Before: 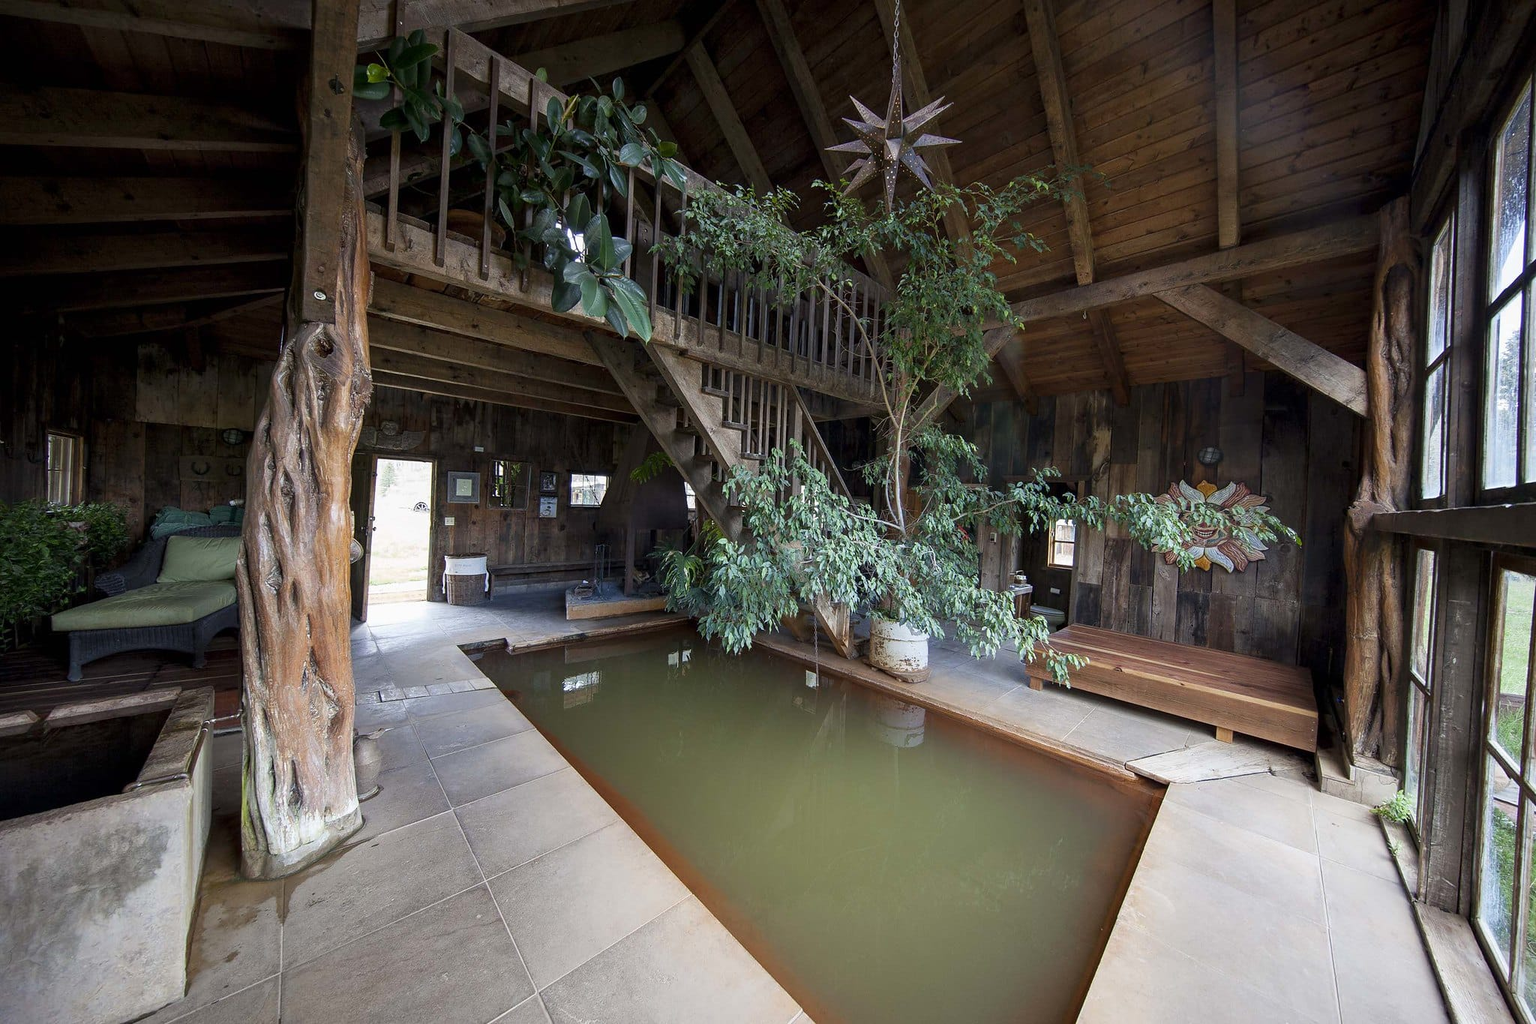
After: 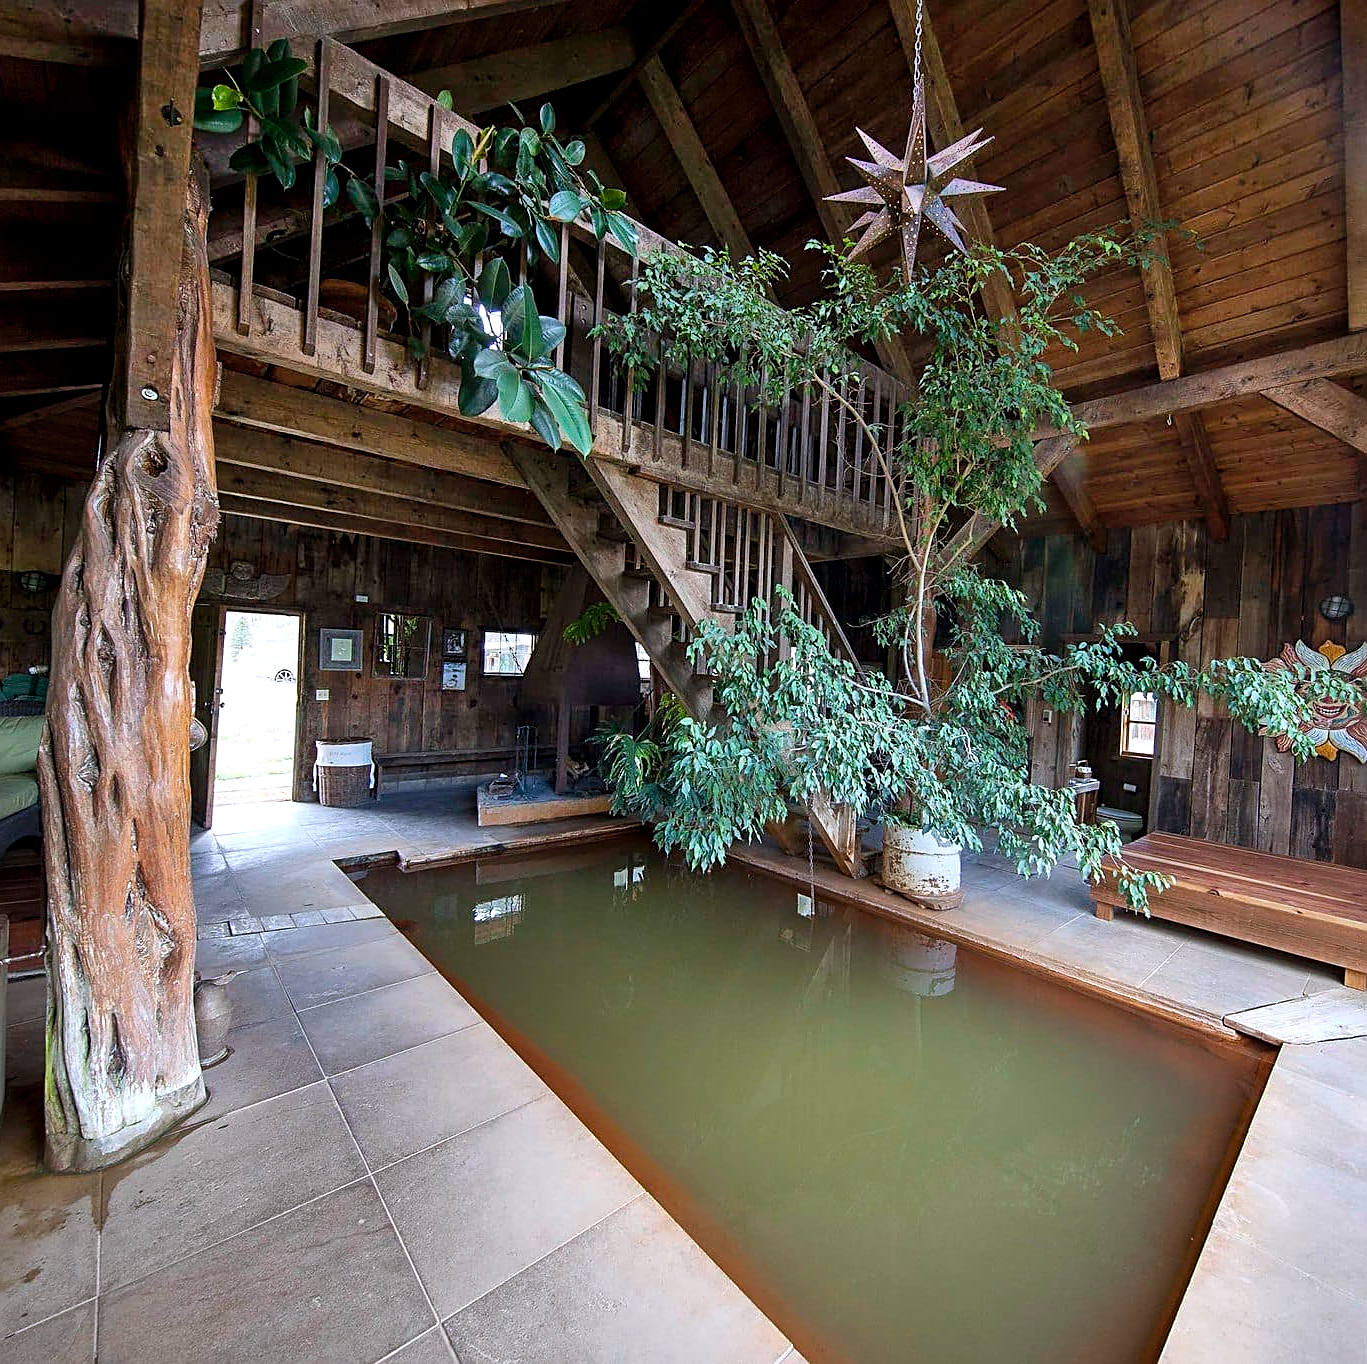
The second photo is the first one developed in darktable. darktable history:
sharpen: on, module defaults
color balance rgb: shadows lift › hue 86.58°, highlights gain › luminance 16.711%, highlights gain › chroma 2.9%, highlights gain › hue 261.93°, perceptual saturation grading › global saturation -0.286%, global vibrance 20%
shadows and highlights: soften with gaussian
crop and rotate: left 13.538%, right 19.671%
